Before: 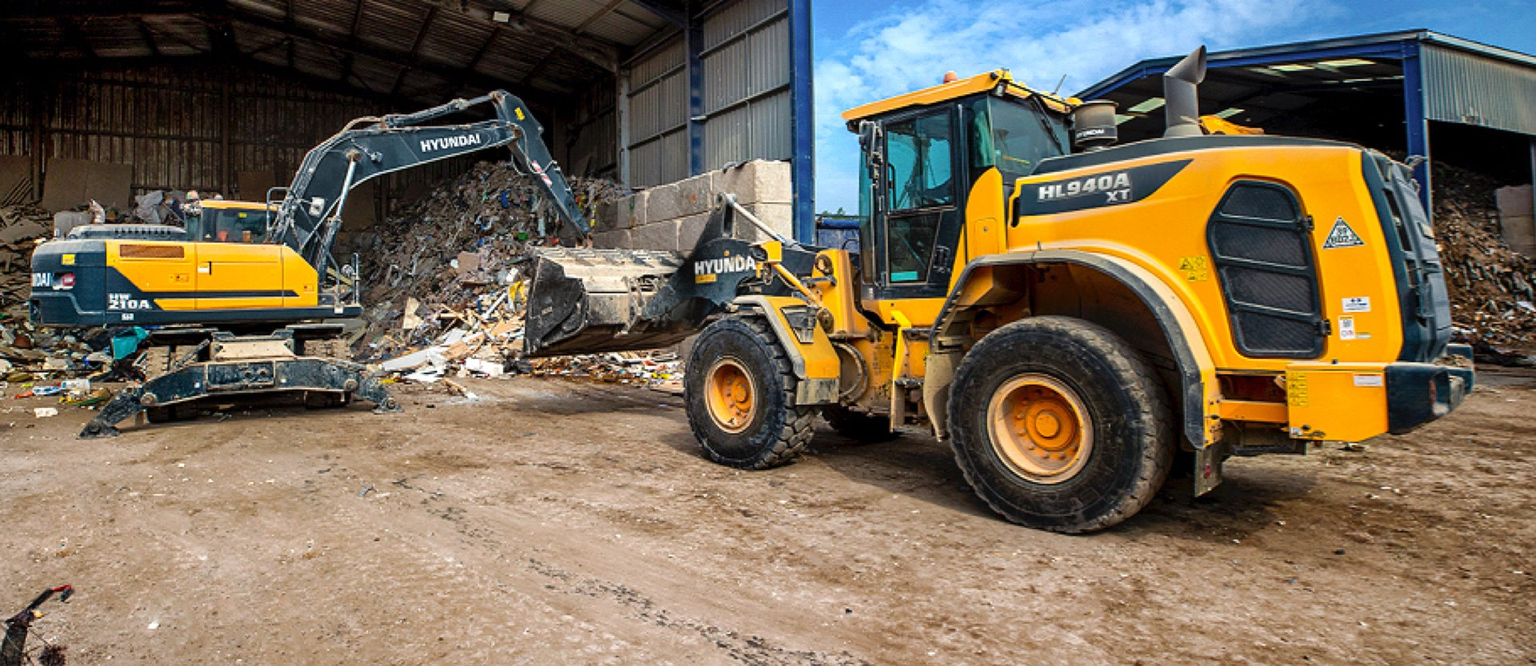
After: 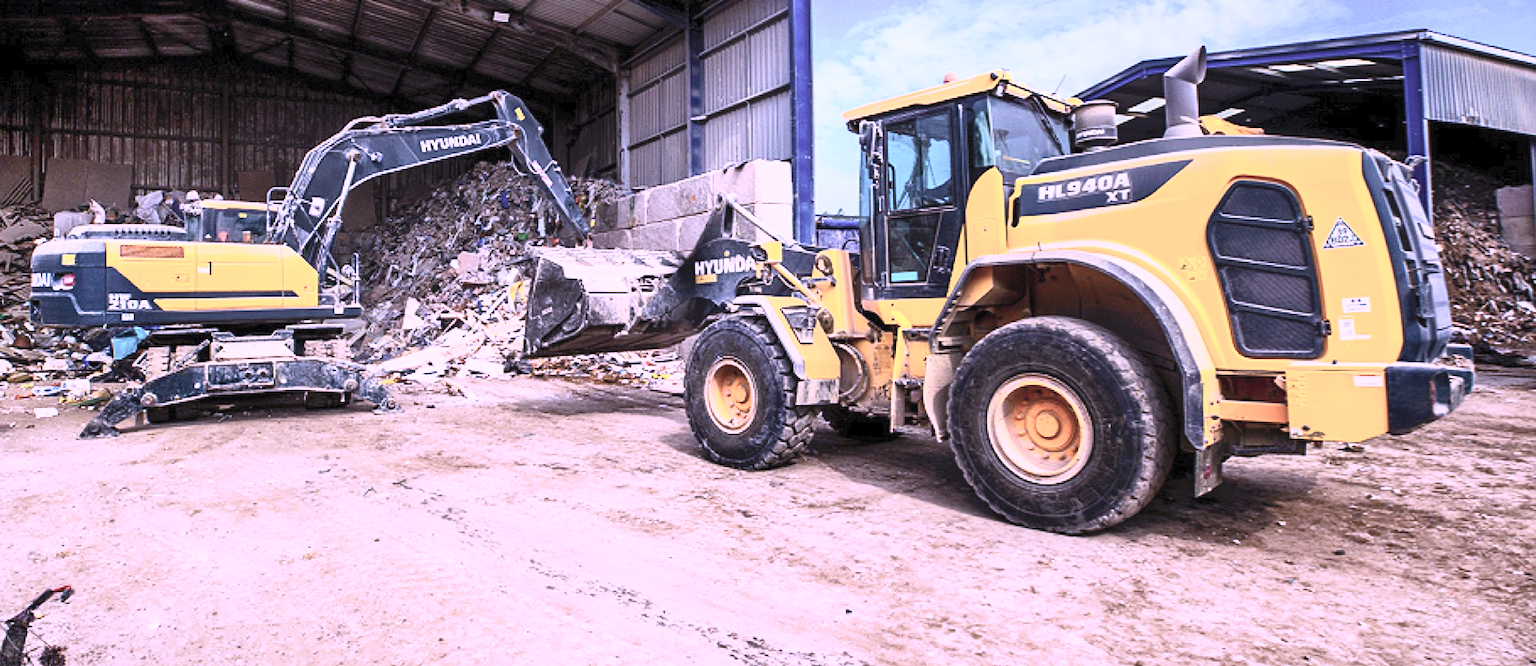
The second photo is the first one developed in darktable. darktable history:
color calibration: output R [1.107, -0.012, -0.003, 0], output B [0, 0, 1.308, 0], illuminant custom, x 0.389, y 0.387, temperature 3838.64 K
contrast brightness saturation: contrast 0.43, brightness 0.56, saturation -0.19
